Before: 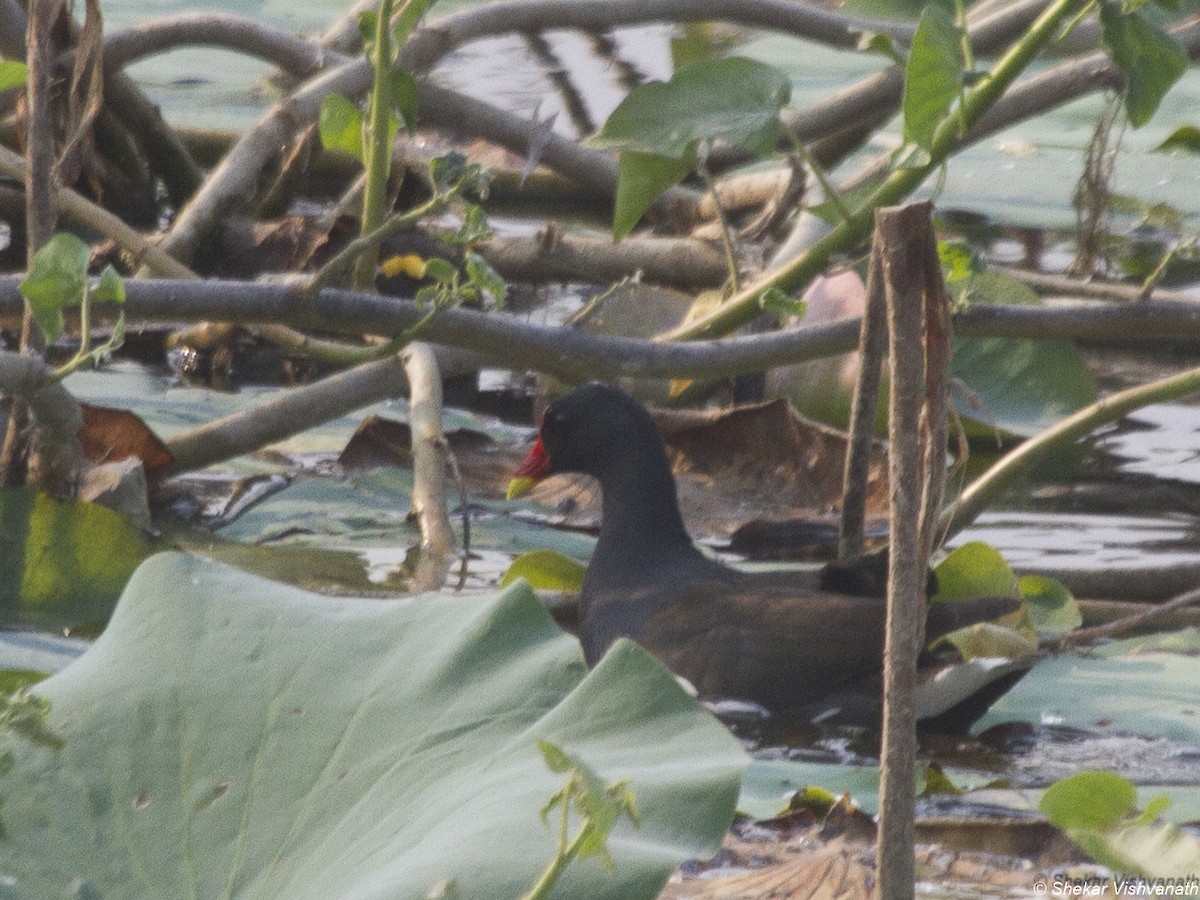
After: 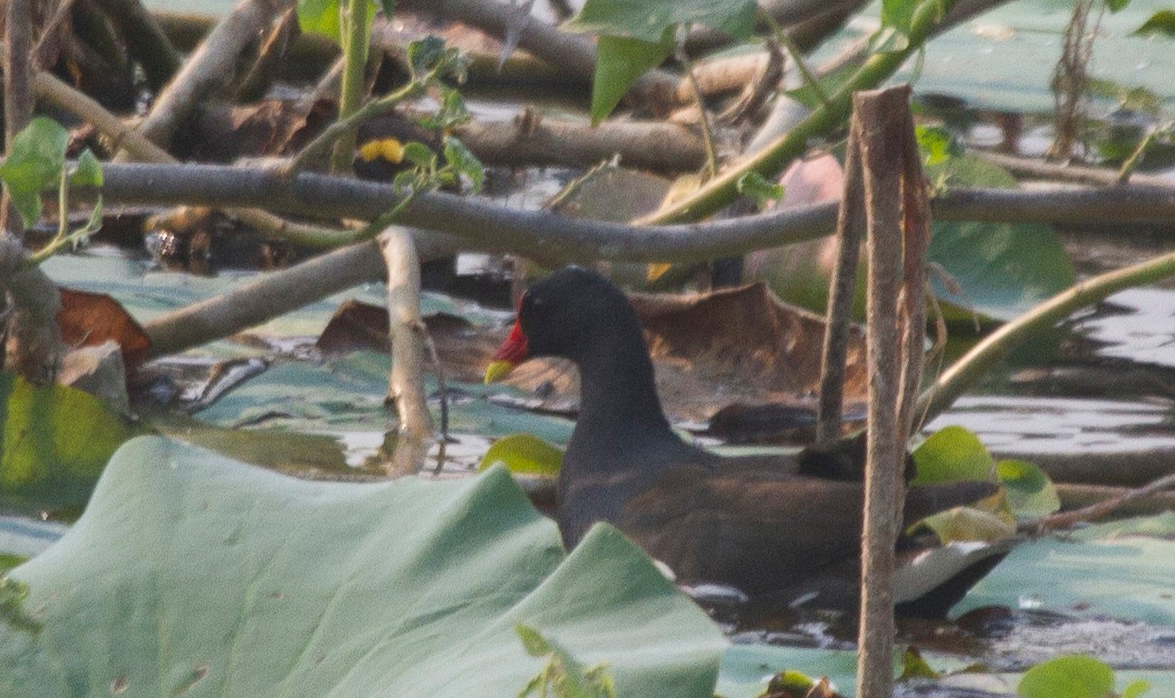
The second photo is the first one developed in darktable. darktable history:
crop and rotate: left 1.88%, top 12.912%, right 0.166%, bottom 9.443%
